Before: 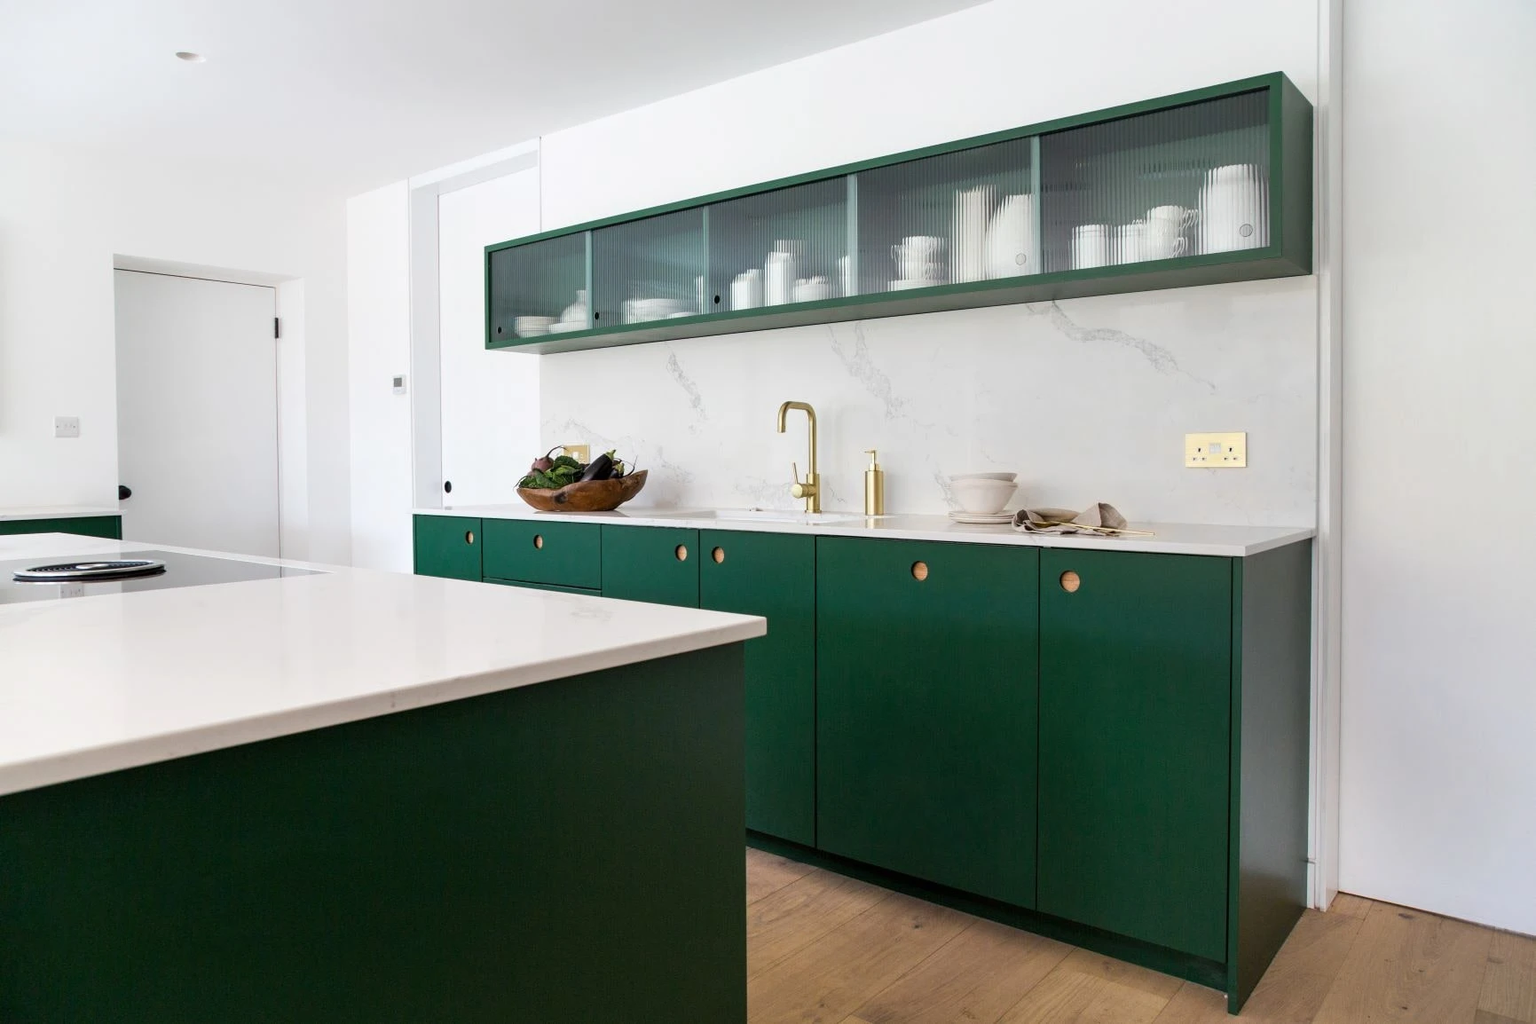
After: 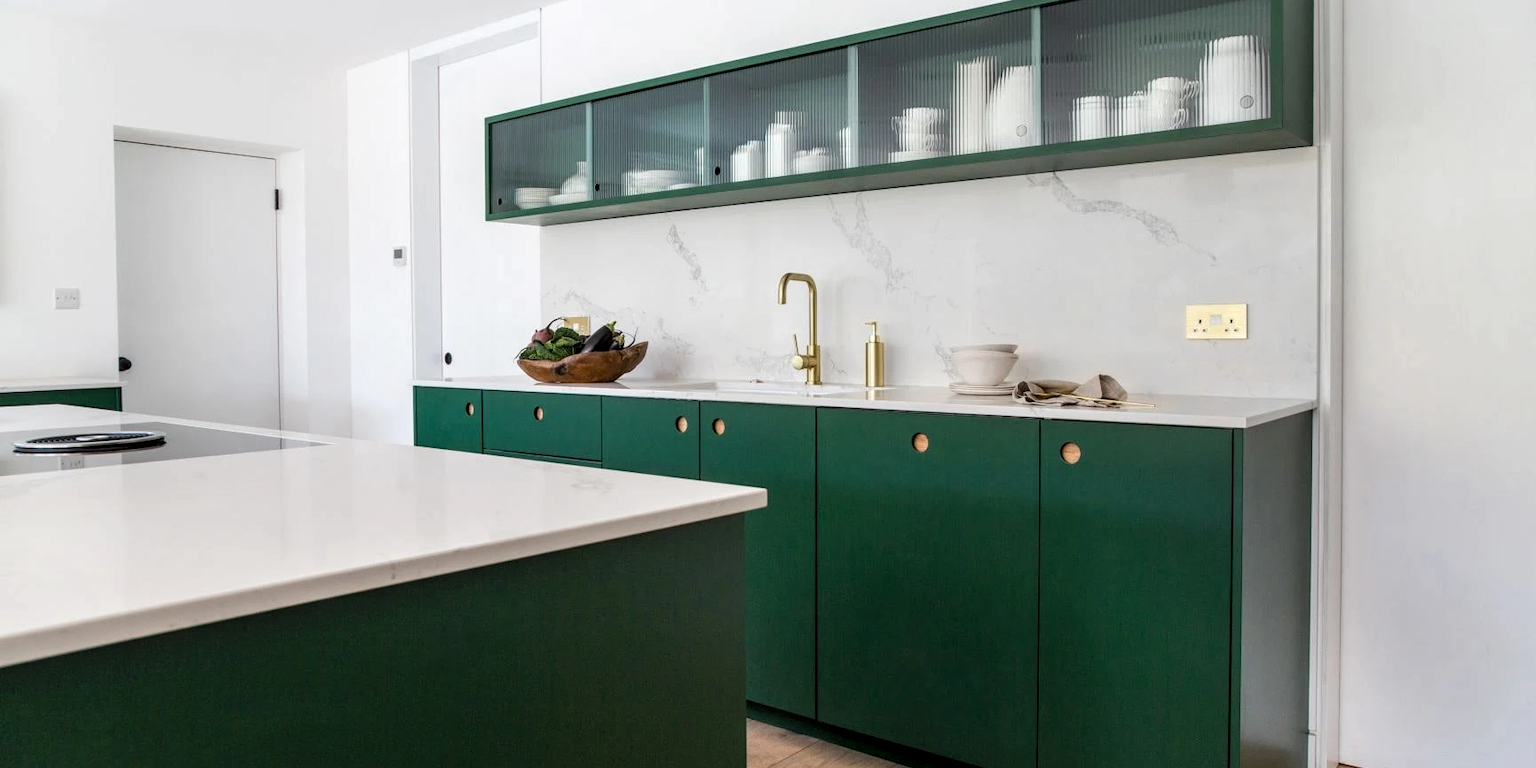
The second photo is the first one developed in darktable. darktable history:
crop and rotate: top 12.651%, bottom 12.225%
local contrast: detail 130%
